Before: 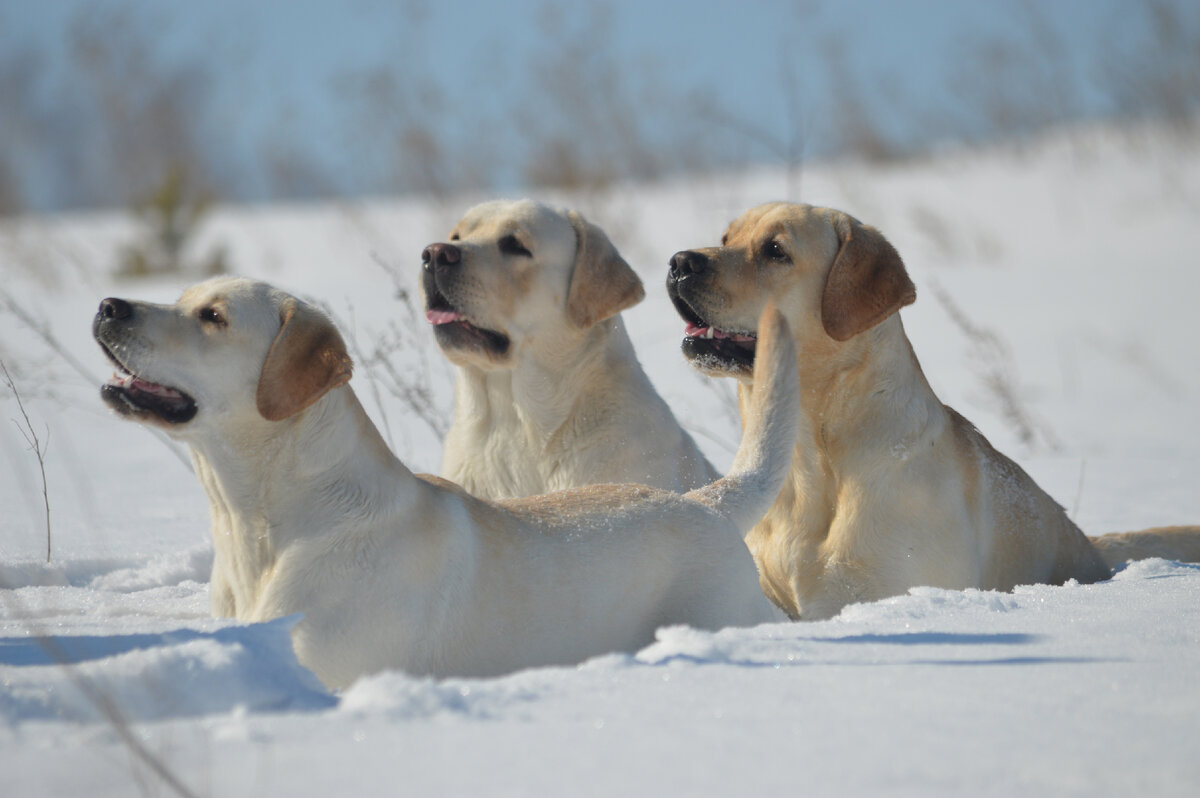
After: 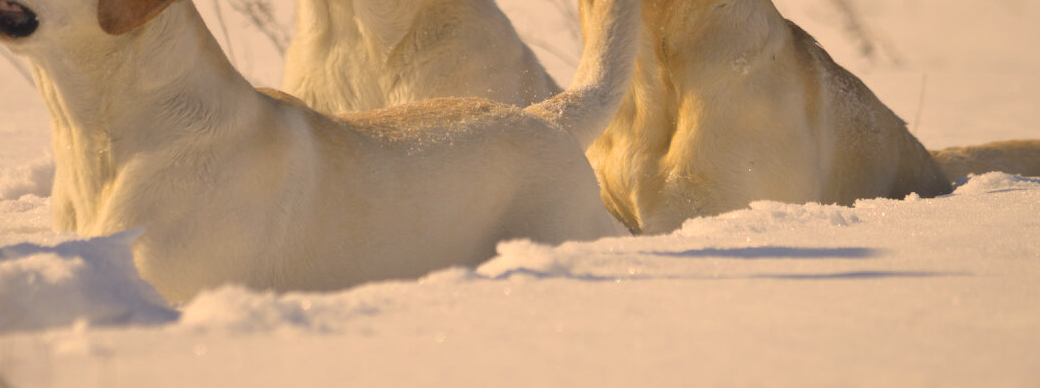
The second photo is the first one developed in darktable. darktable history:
crop and rotate: left 13.318%, top 48.466%, bottom 2.873%
color correction: highlights a* 14.89, highlights b* 31.88
